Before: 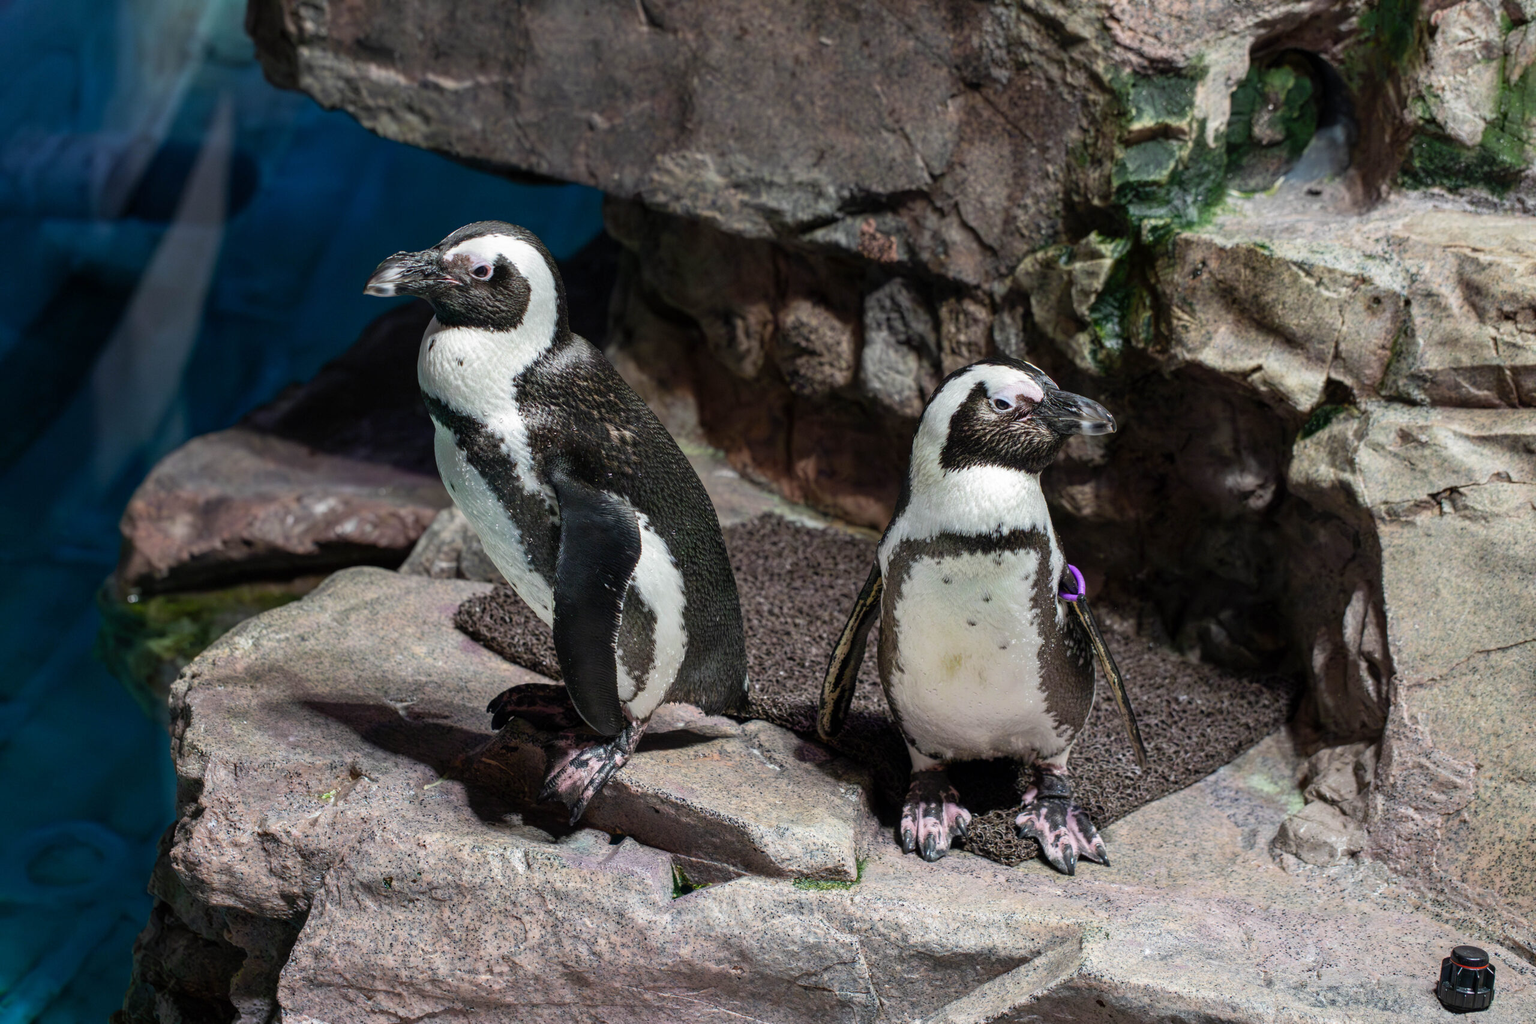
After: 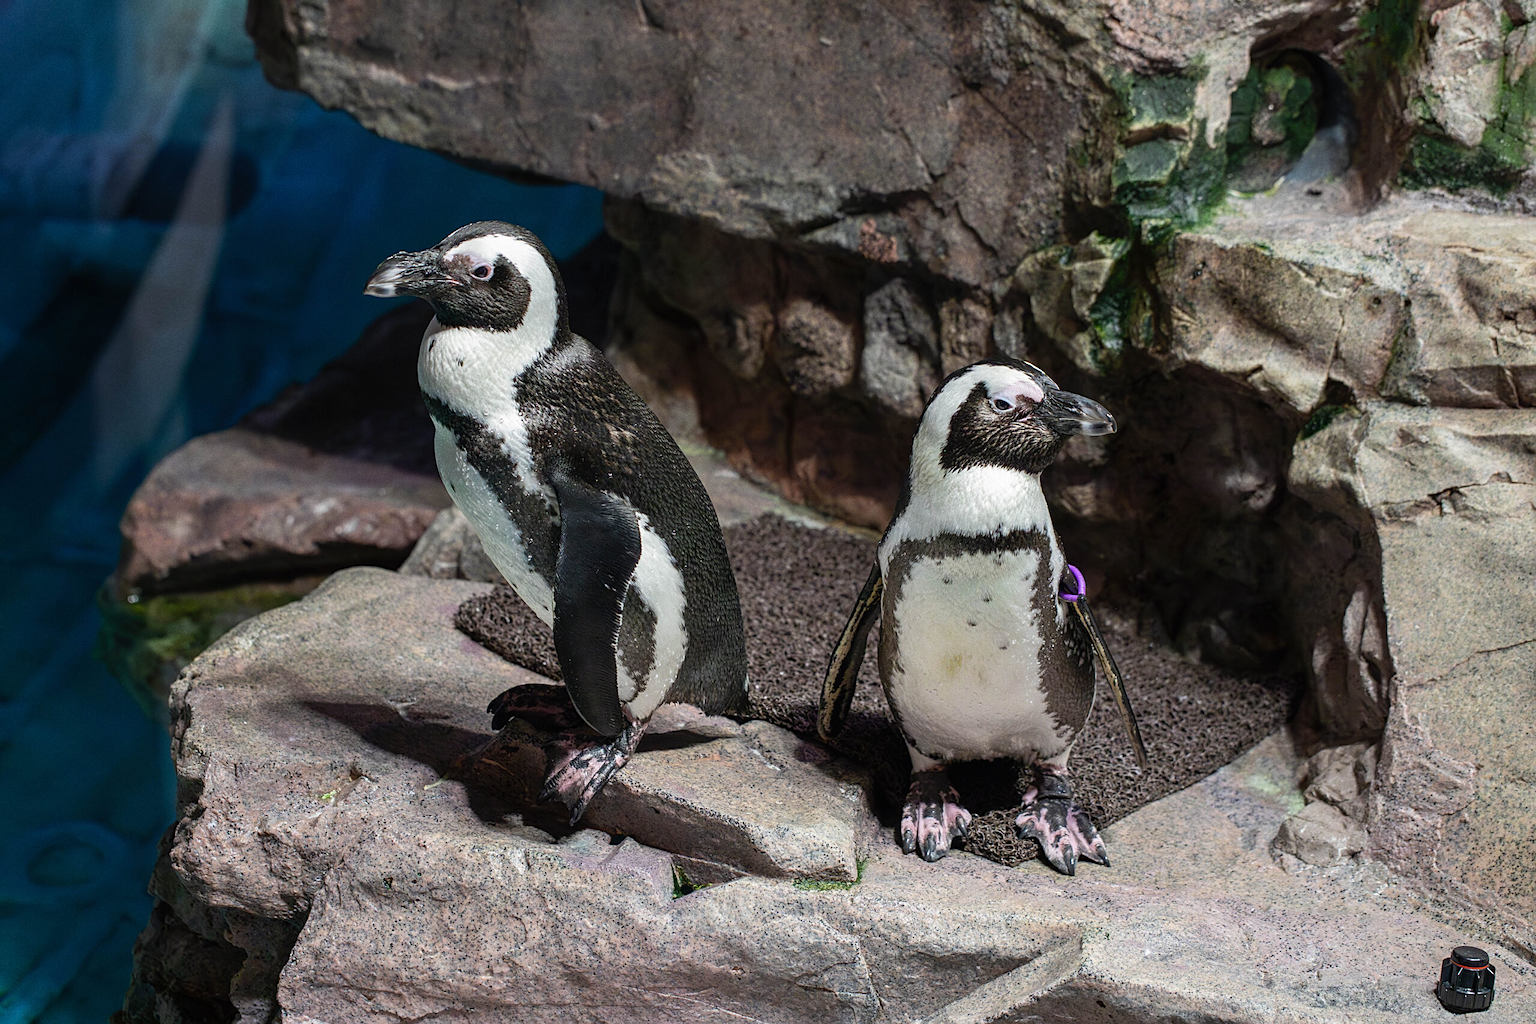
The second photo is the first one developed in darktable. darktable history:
sharpen: on, module defaults
grain: coarseness 0.09 ISO
local contrast: mode bilateral grid, contrast 100, coarseness 100, detail 91%, midtone range 0.2
